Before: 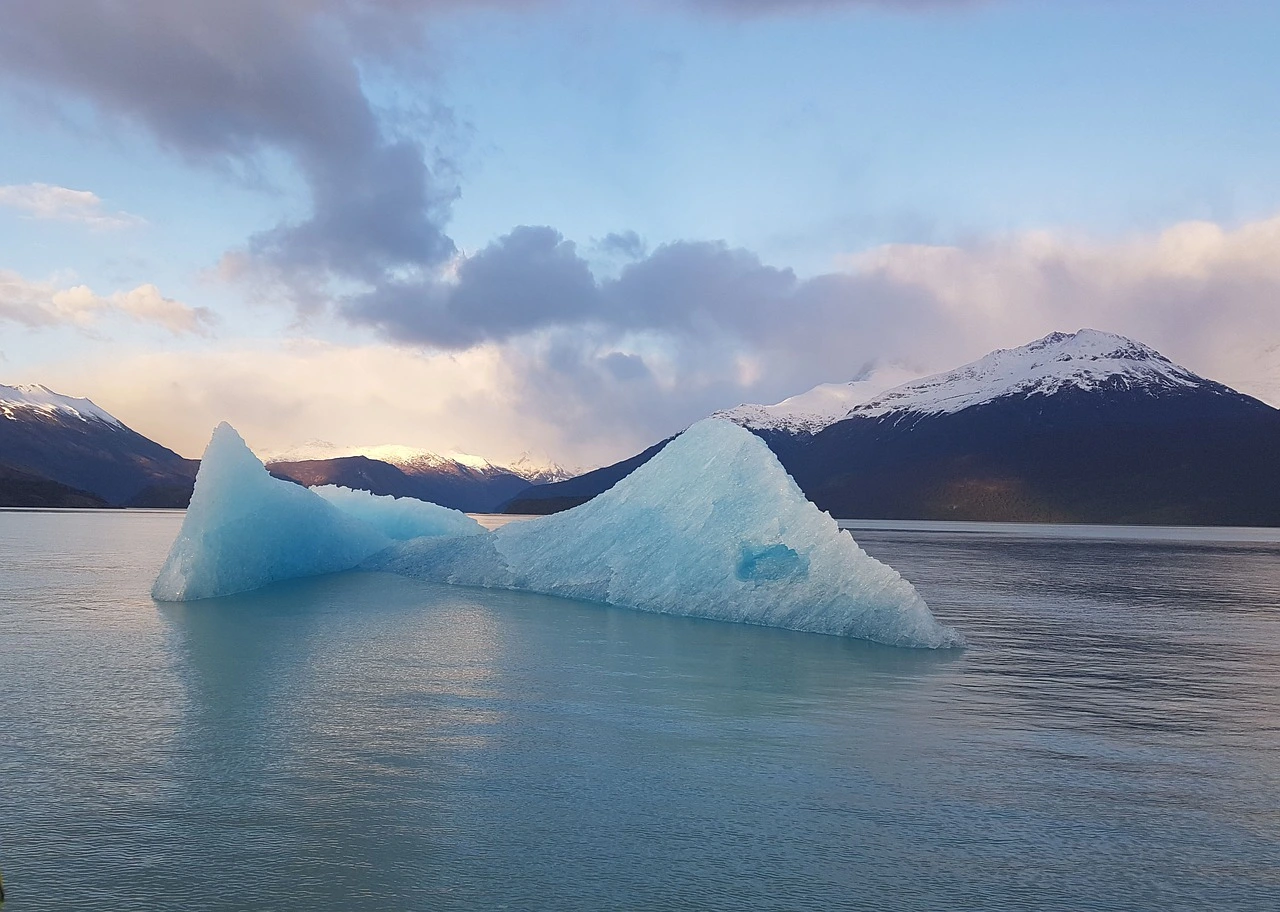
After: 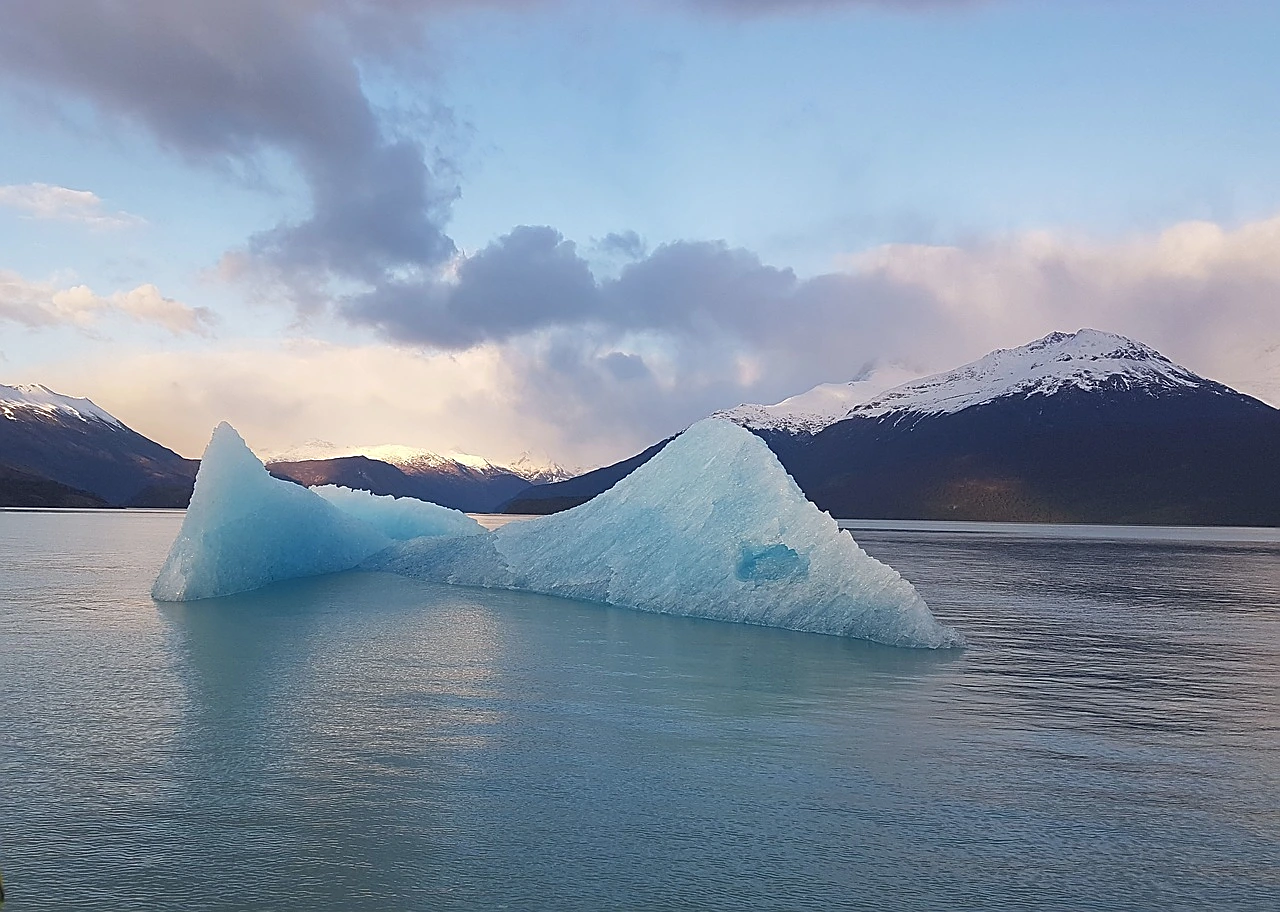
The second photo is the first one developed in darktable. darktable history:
sharpen: on, module defaults
contrast brightness saturation: saturation -0.05
